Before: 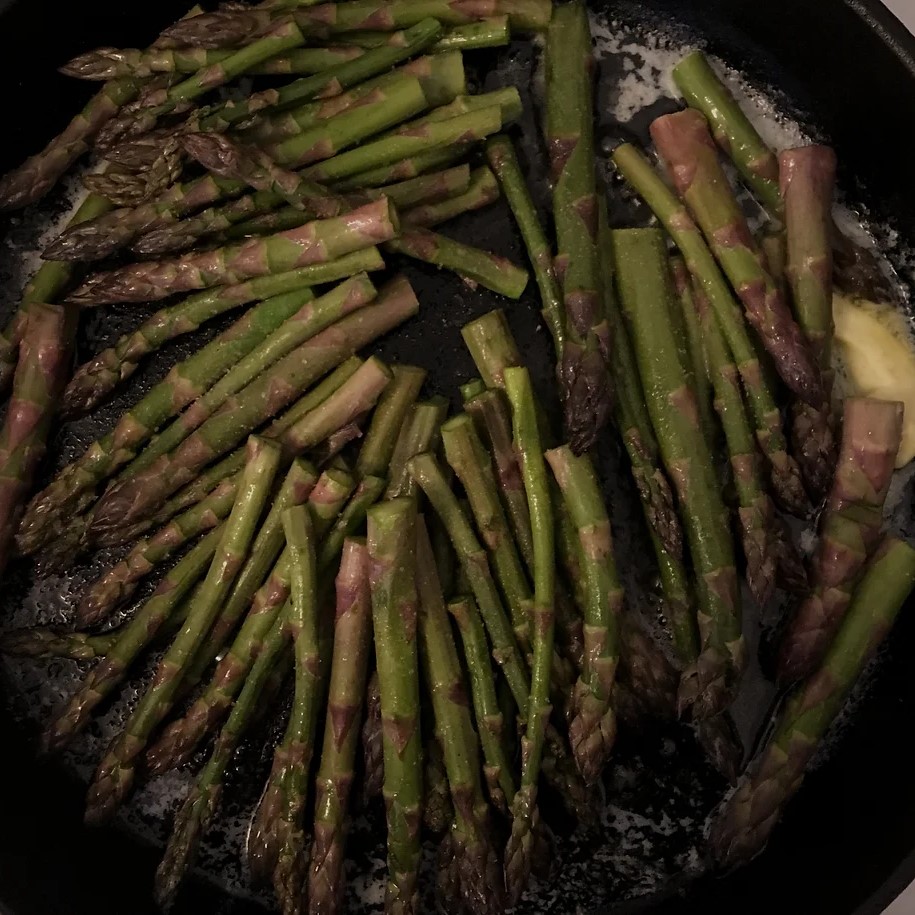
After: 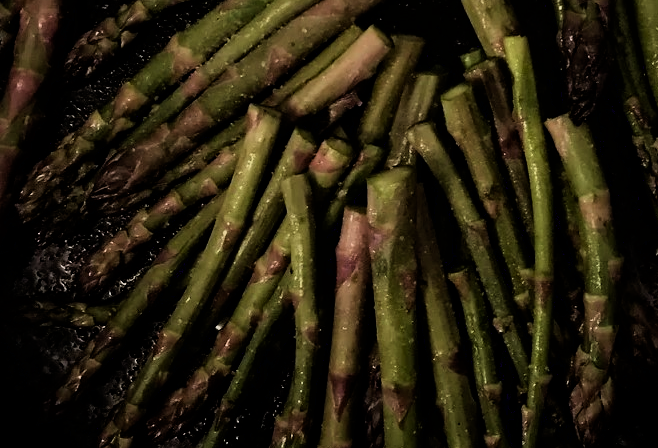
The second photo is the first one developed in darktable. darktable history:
crop: top 36.251%, right 28.072%, bottom 14.746%
velvia: on, module defaults
exposure: black level correction 0.003, exposure 0.145 EV, compensate highlight preservation false
filmic rgb: black relative exposure -7.5 EV, white relative exposure 4.99 EV, hardness 3.31, contrast 1.298, color science v6 (2022)
